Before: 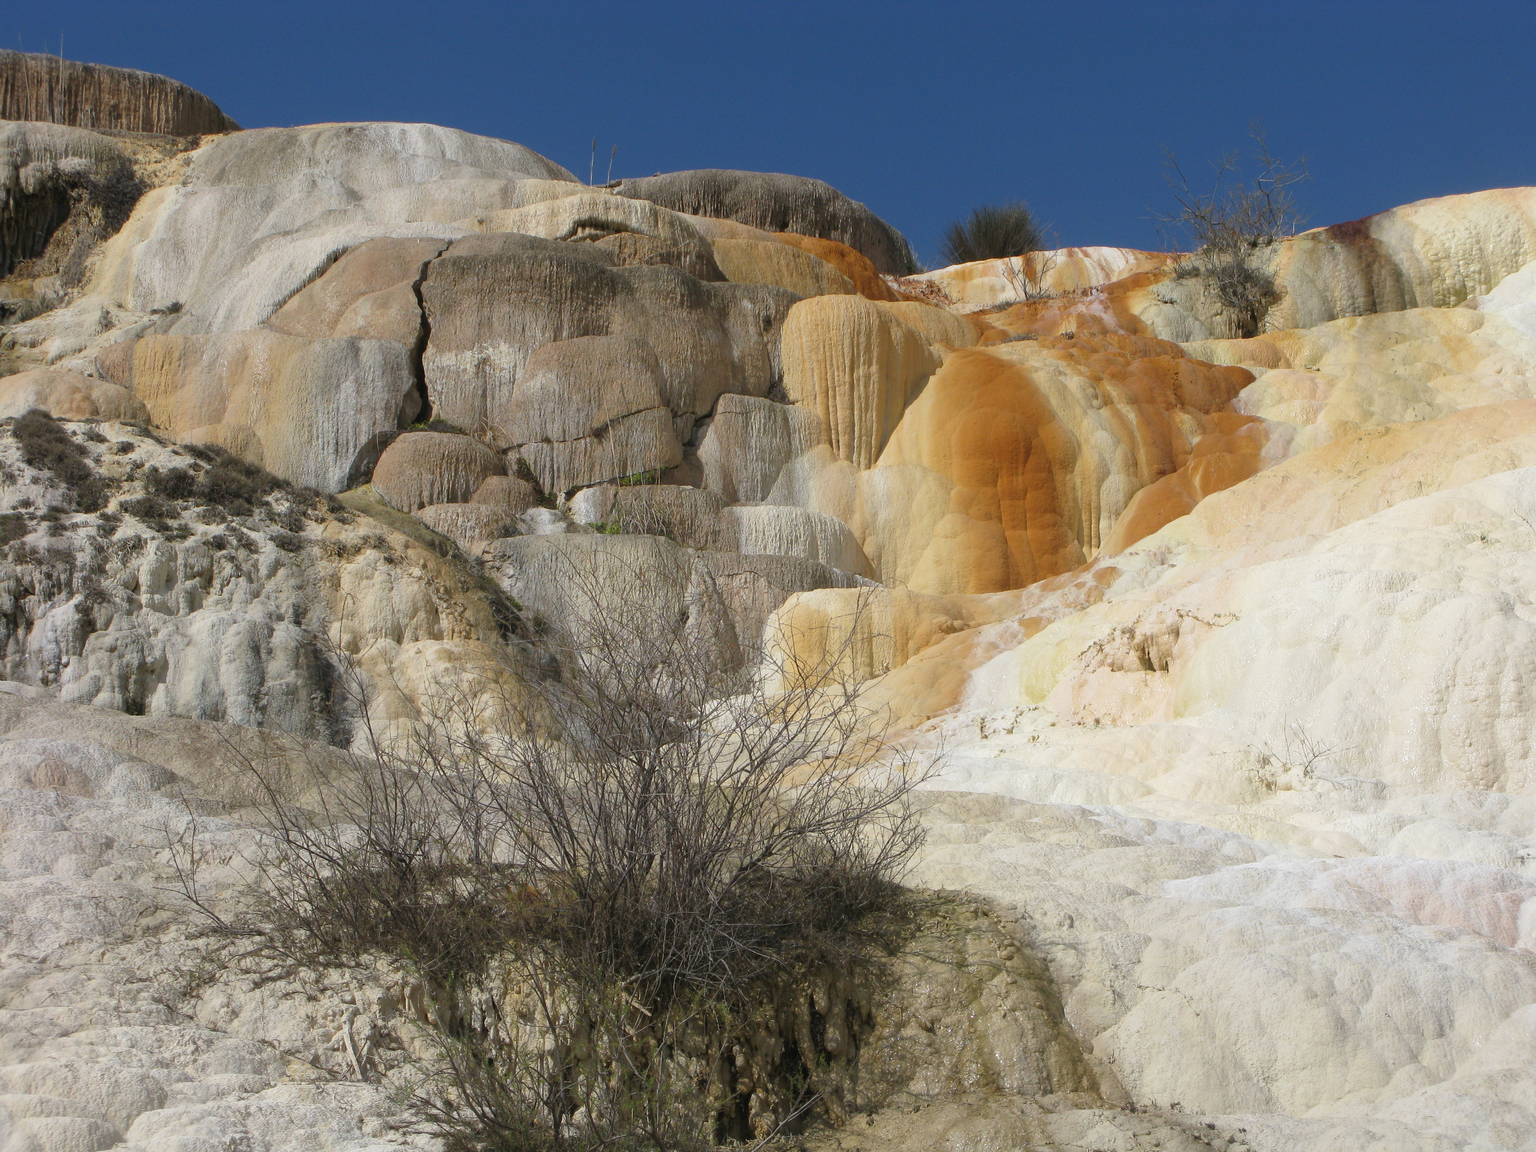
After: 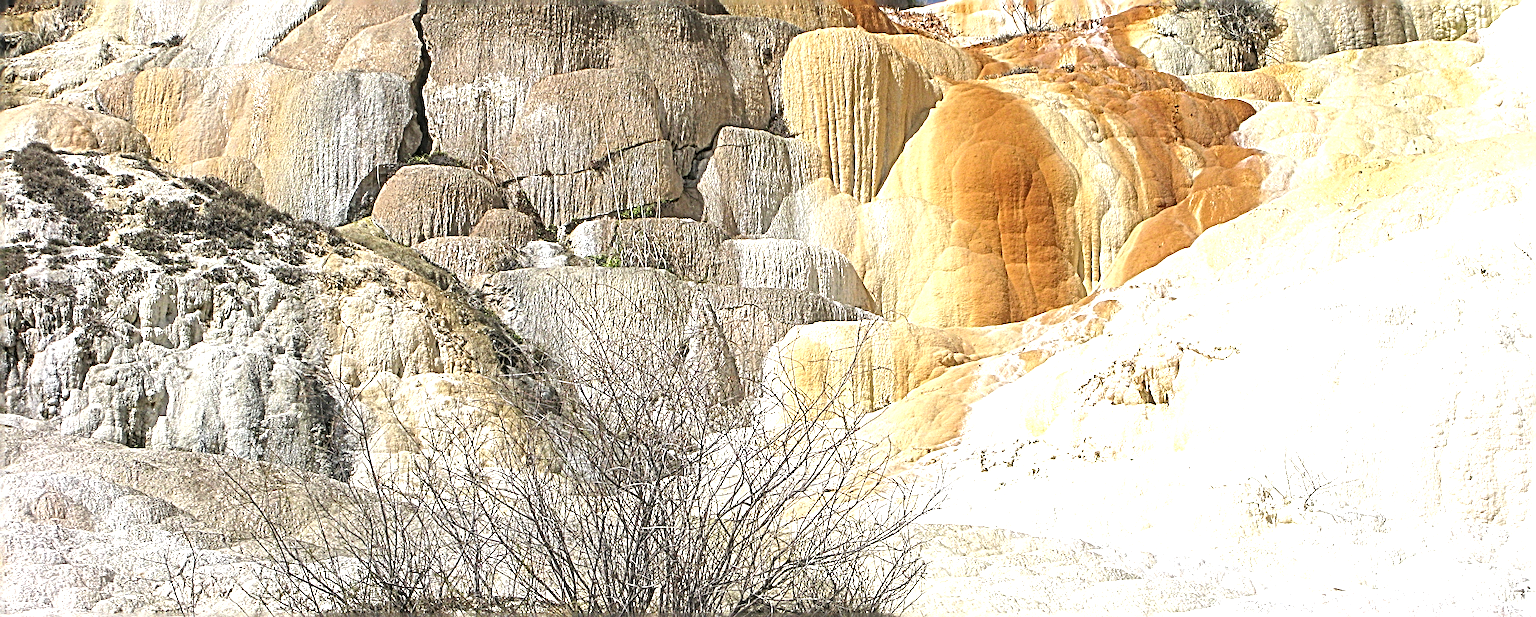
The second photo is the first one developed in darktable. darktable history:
contrast brightness saturation: saturation -0.044
exposure: black level correction 0, exposure 1.107 EV, compensate highlight preservation false
crop and rotate: top 23.22%, bottom 23.121%
local contrast: on, module defaults
sharpen: radius 6.284, amount 1.799, threshold 0.072
